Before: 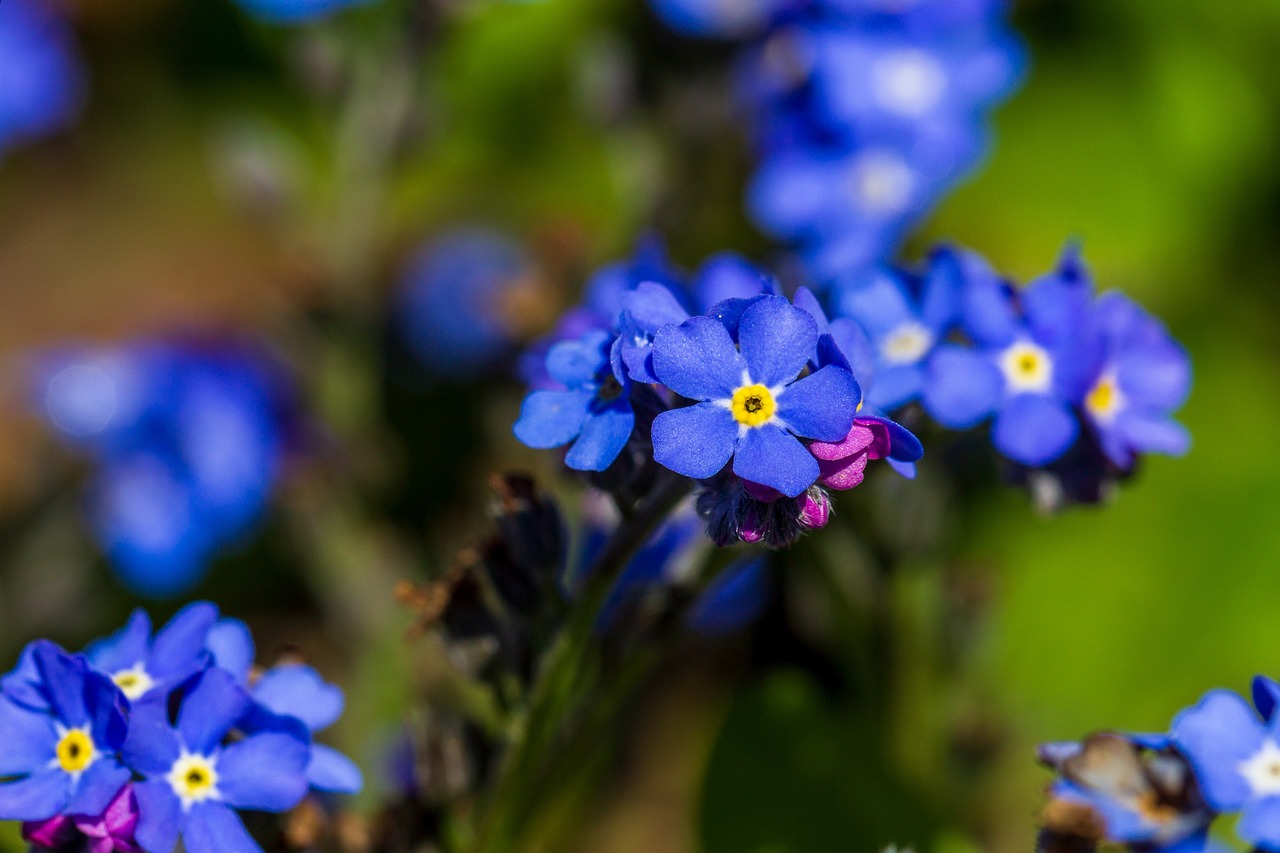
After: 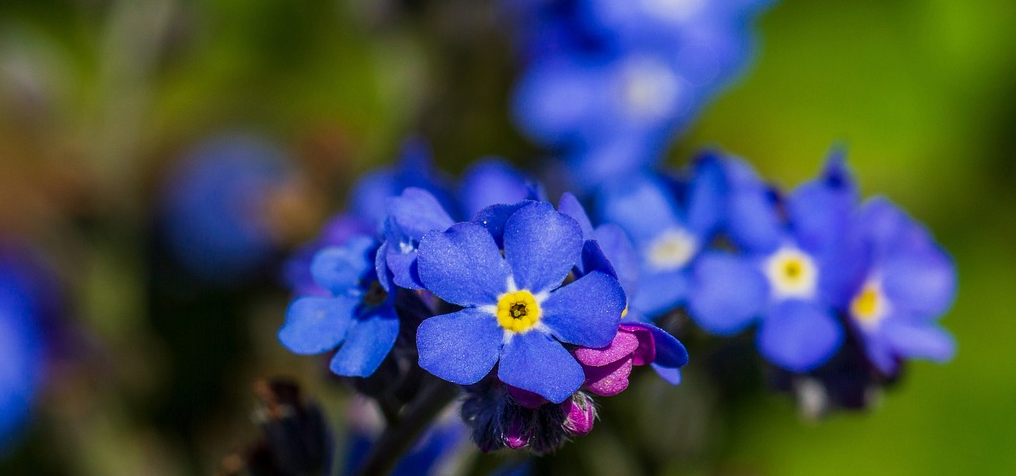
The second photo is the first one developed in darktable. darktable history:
exposure: exposure -0.157 EV, compensate highlight preservation false
crop: left 18.375%, top 11.104%, right 2.175%, bottom 33.038%
